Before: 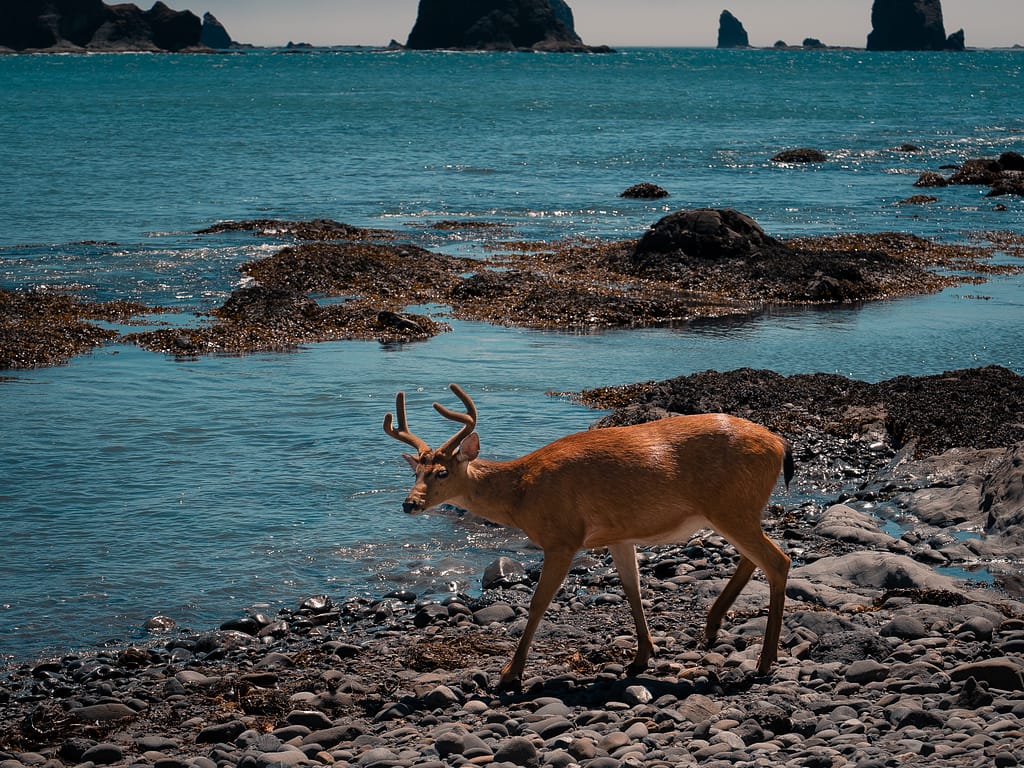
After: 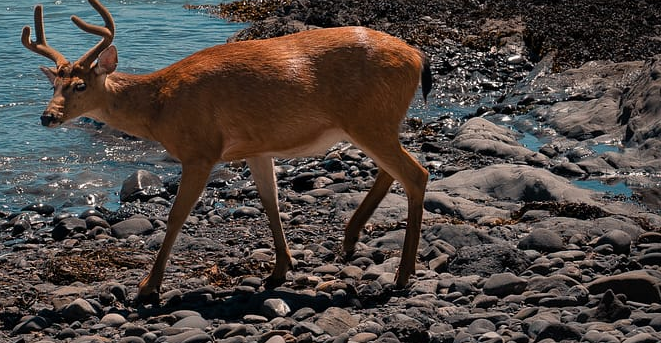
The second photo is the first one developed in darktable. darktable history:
crop and rotate: left 35.403%, top 50.41%, bottom 4.871%
contrast equalizer: octaves 7, y [[0.5 ×6], [0.5 ×6], [0.5, 0.5, 0.501, 0.545, 0.707, 0.863], [0 ×6], [0 ×6]], mix -0.988
